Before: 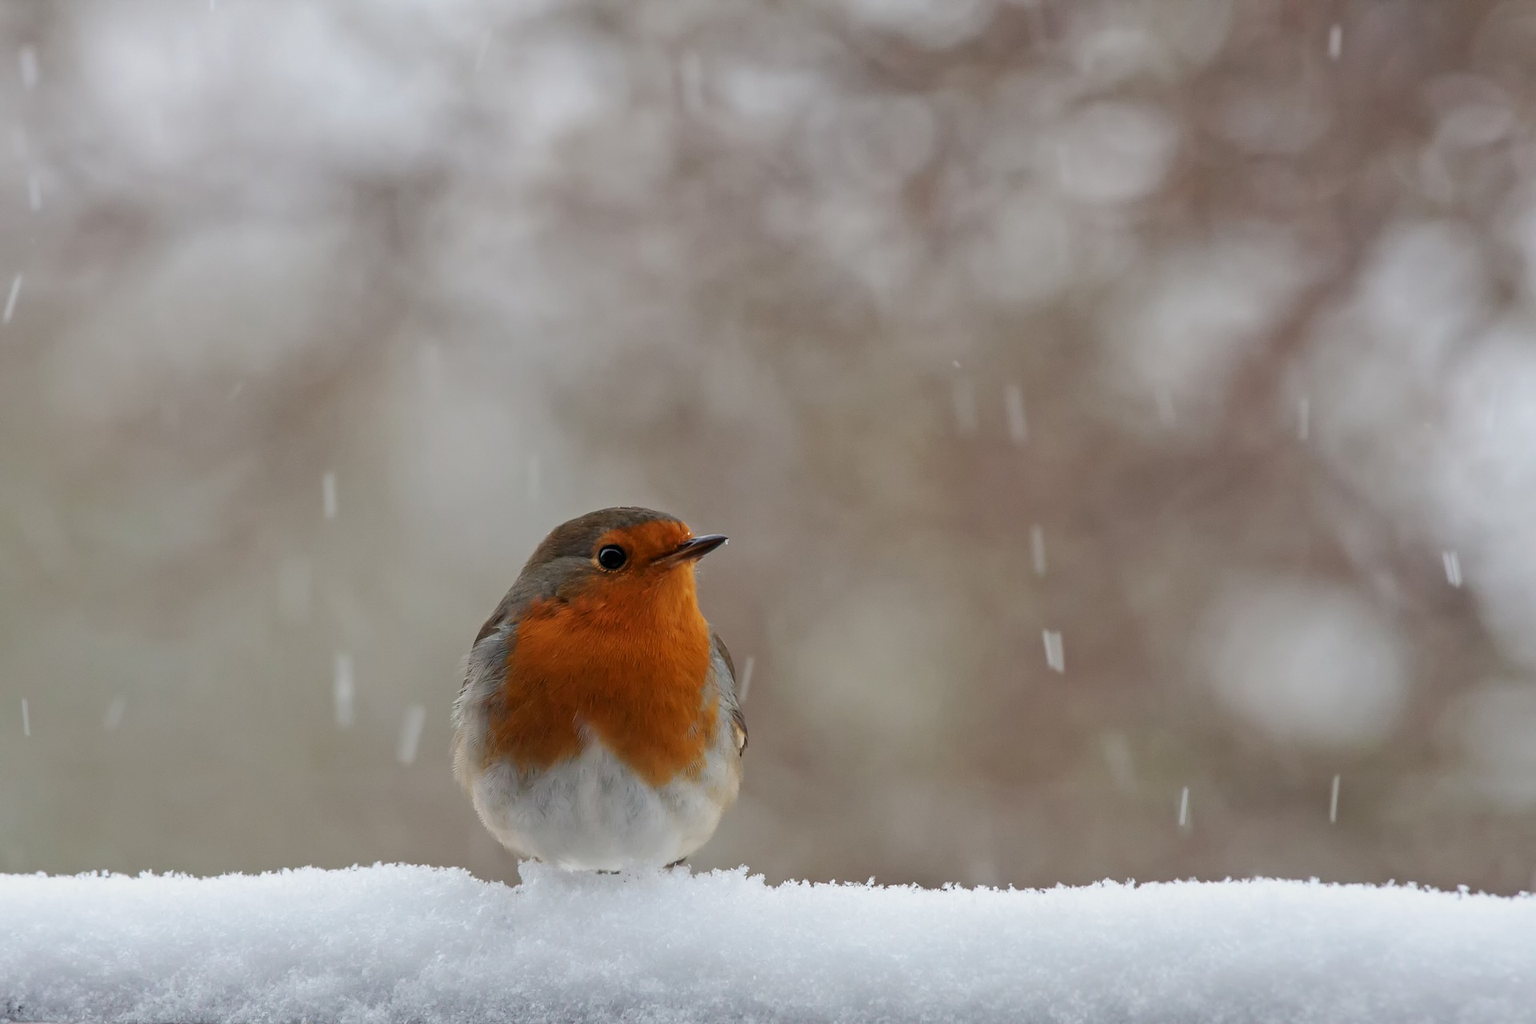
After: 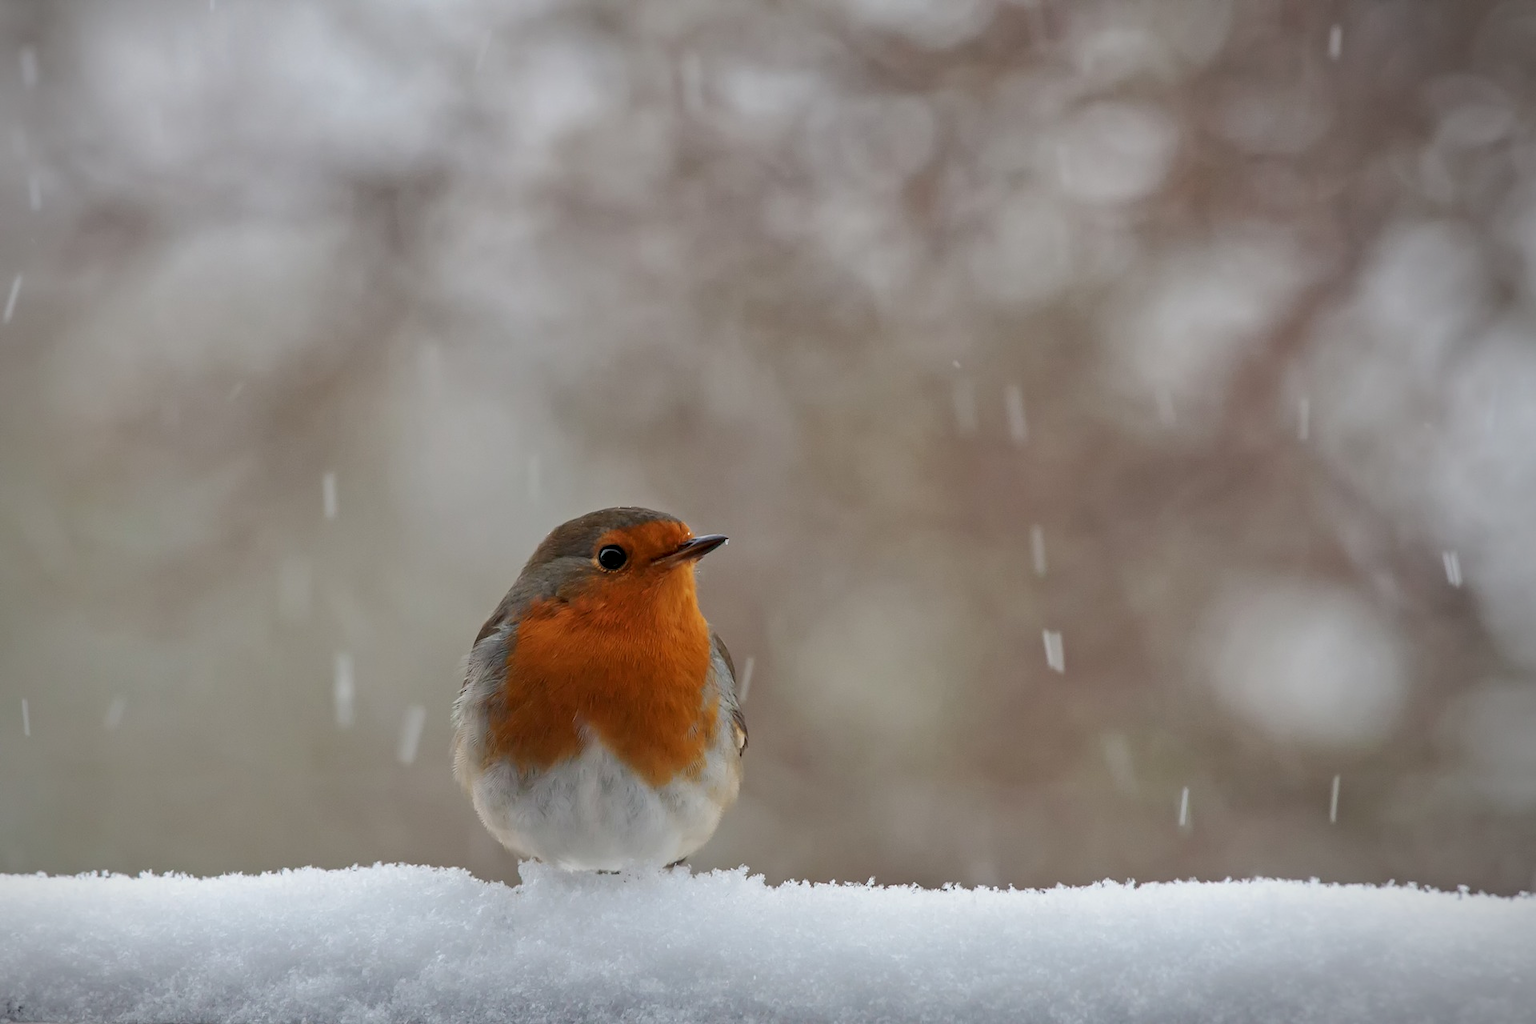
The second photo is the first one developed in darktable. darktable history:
shadows and highlights: on, module defaults
vignetting: fall-off radius 61.1%, center (-0.078, 0.062)
contrast equalizer: y [[0.546, 0.552, 0.554, 0.554, 0.552, 0.546], [0.5 ×6], [0.5 ×6], [0 ×6], [0 ×6]], mix 0.282
